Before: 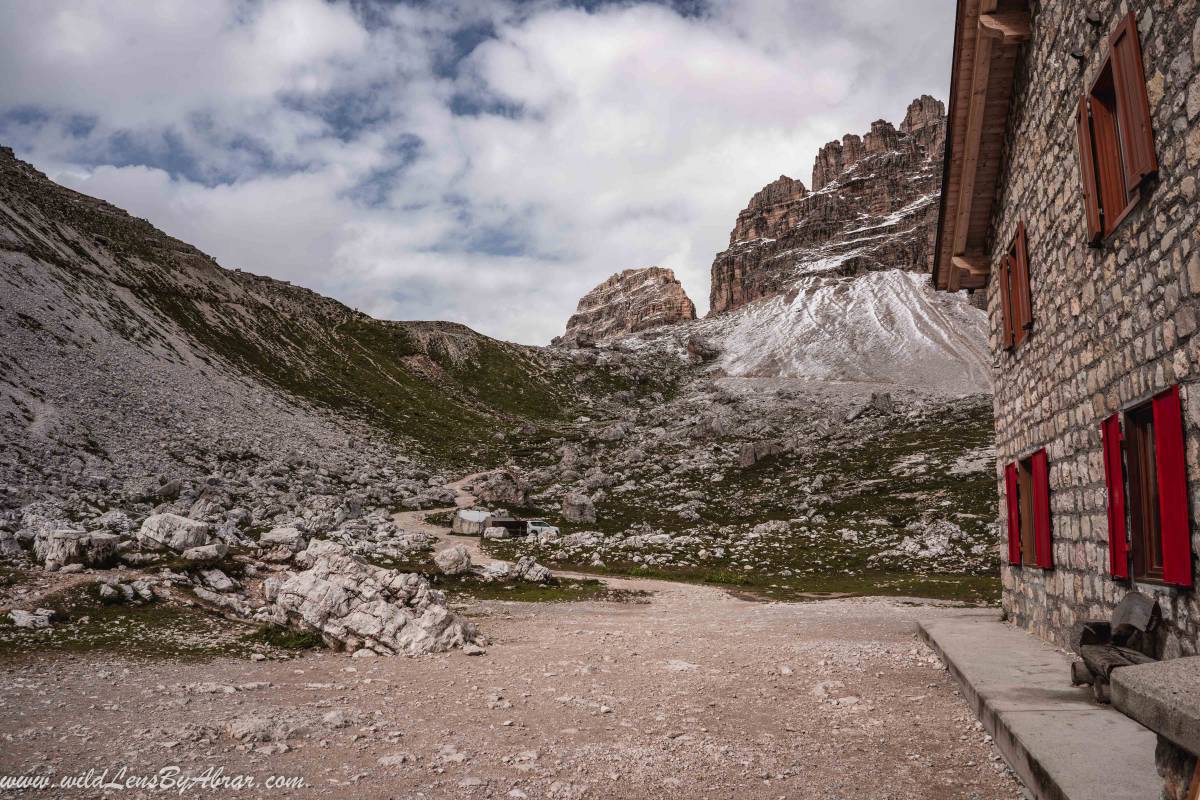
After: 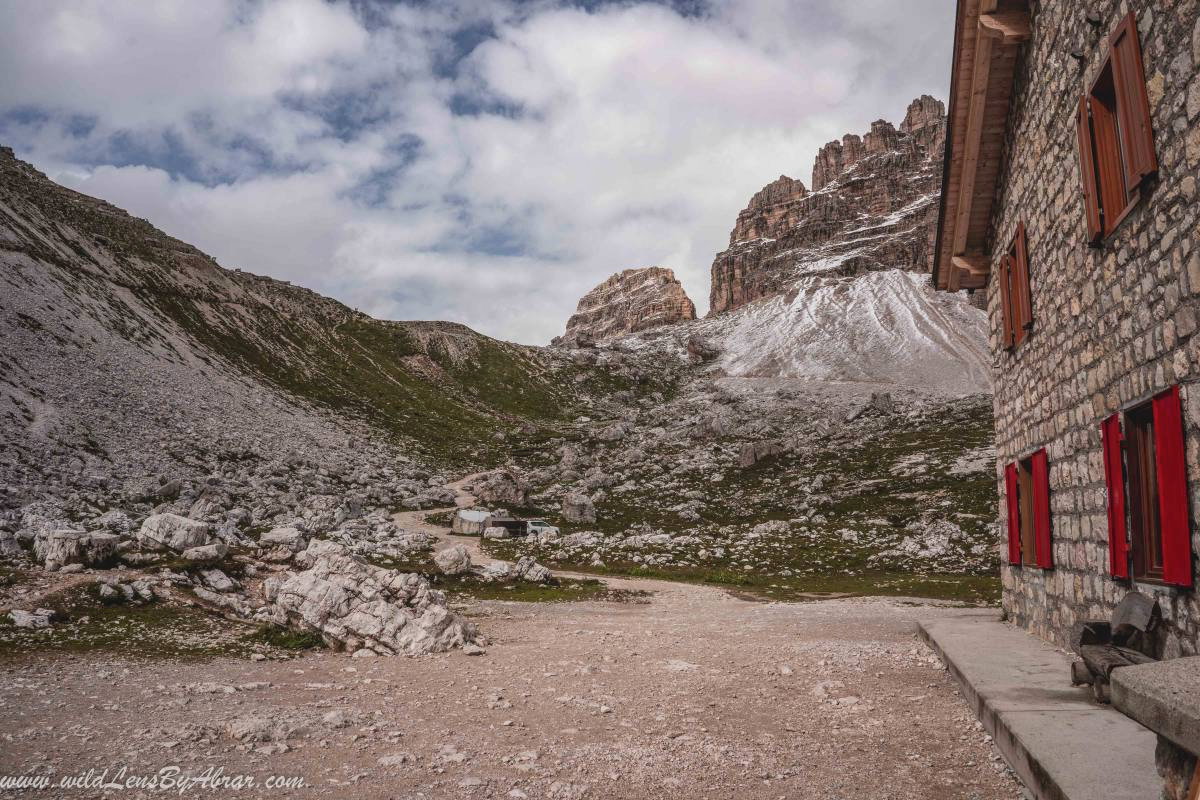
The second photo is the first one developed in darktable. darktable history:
exposure: black level correction 0.001, compensate highlight preservation false
local contrast: highlights 48%, shadows 0%, detail 100%
